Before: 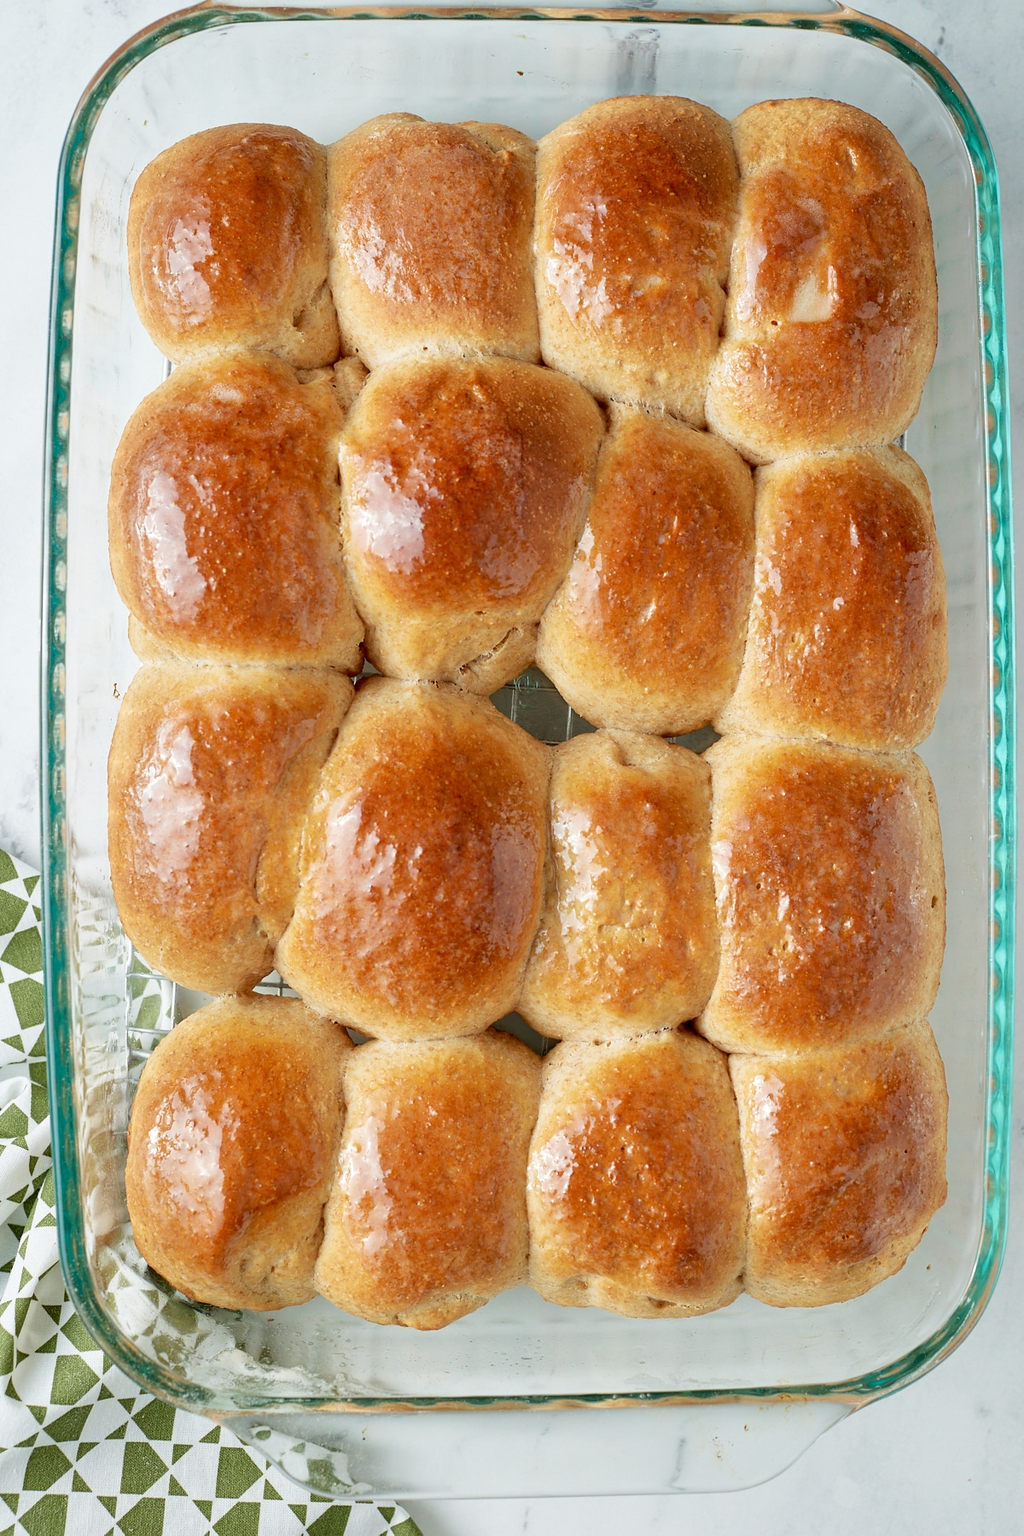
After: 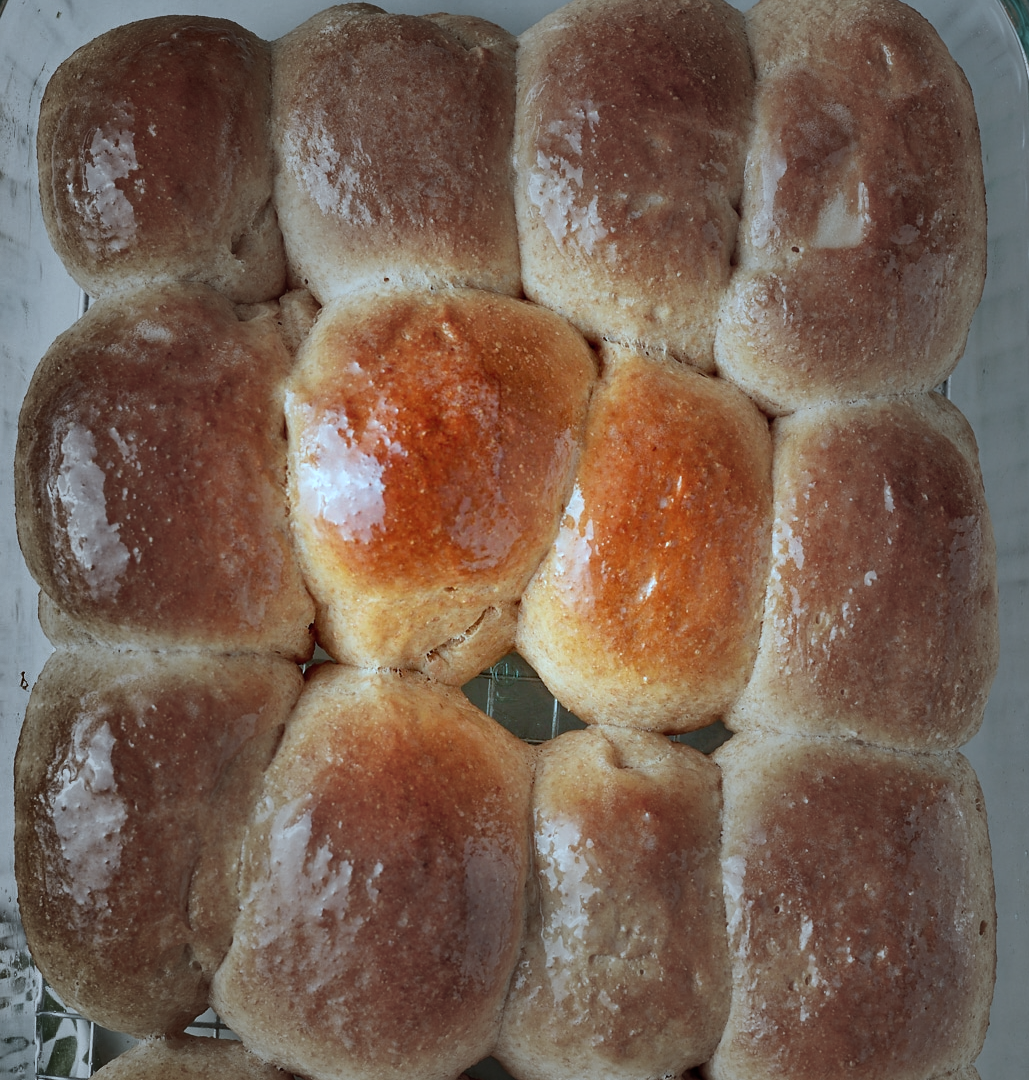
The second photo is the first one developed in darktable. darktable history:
crop and rotate: left 9.368%, top 7.202%, right 4.835%, bottom 32.795%
shadows and highlights: shadows 20.75, highlights -82.98, soften with gaussian
vignetting: fall-off start 32.13%, fall-off radius 35.29%
color correction: highlights a* -9.88, highlights b* -21.57
